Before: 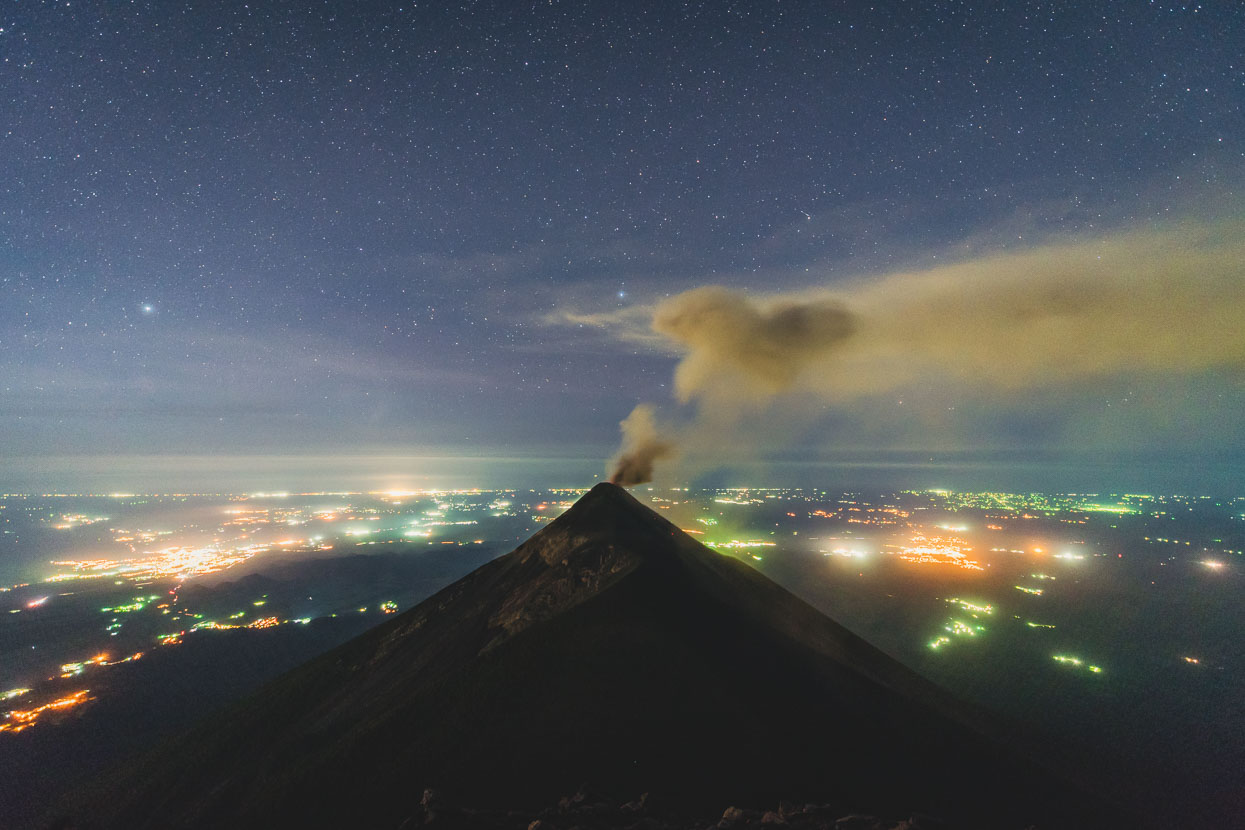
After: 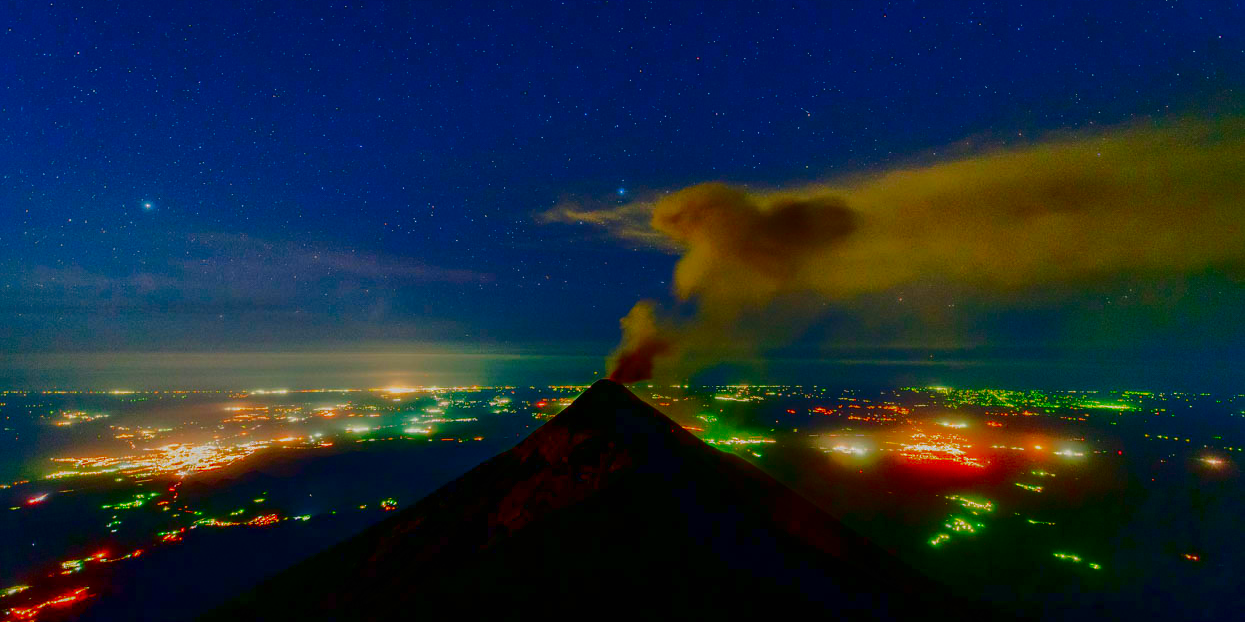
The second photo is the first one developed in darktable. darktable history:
crop and rotate: top 12.5%, bottom 12.5%
shadows and highlights: on, module defaults
exposure: compensate highlight preservation false
contrast brightness saturation: brightness -1, saturation 1
